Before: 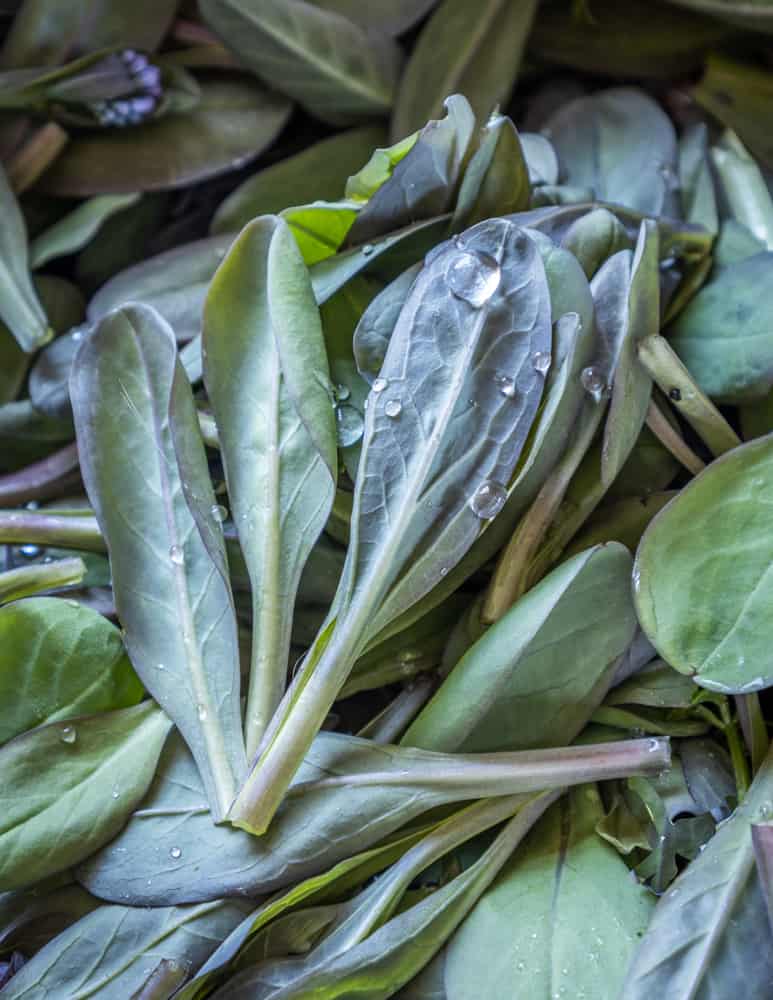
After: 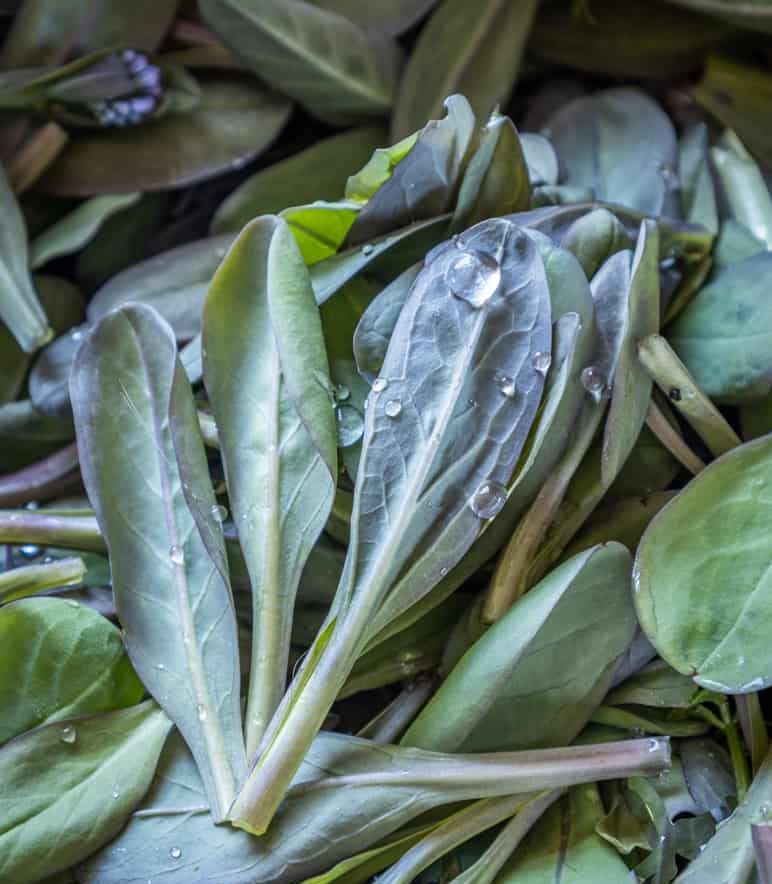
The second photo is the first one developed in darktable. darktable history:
crop and rotate: top 0%, bottom 11.551%
